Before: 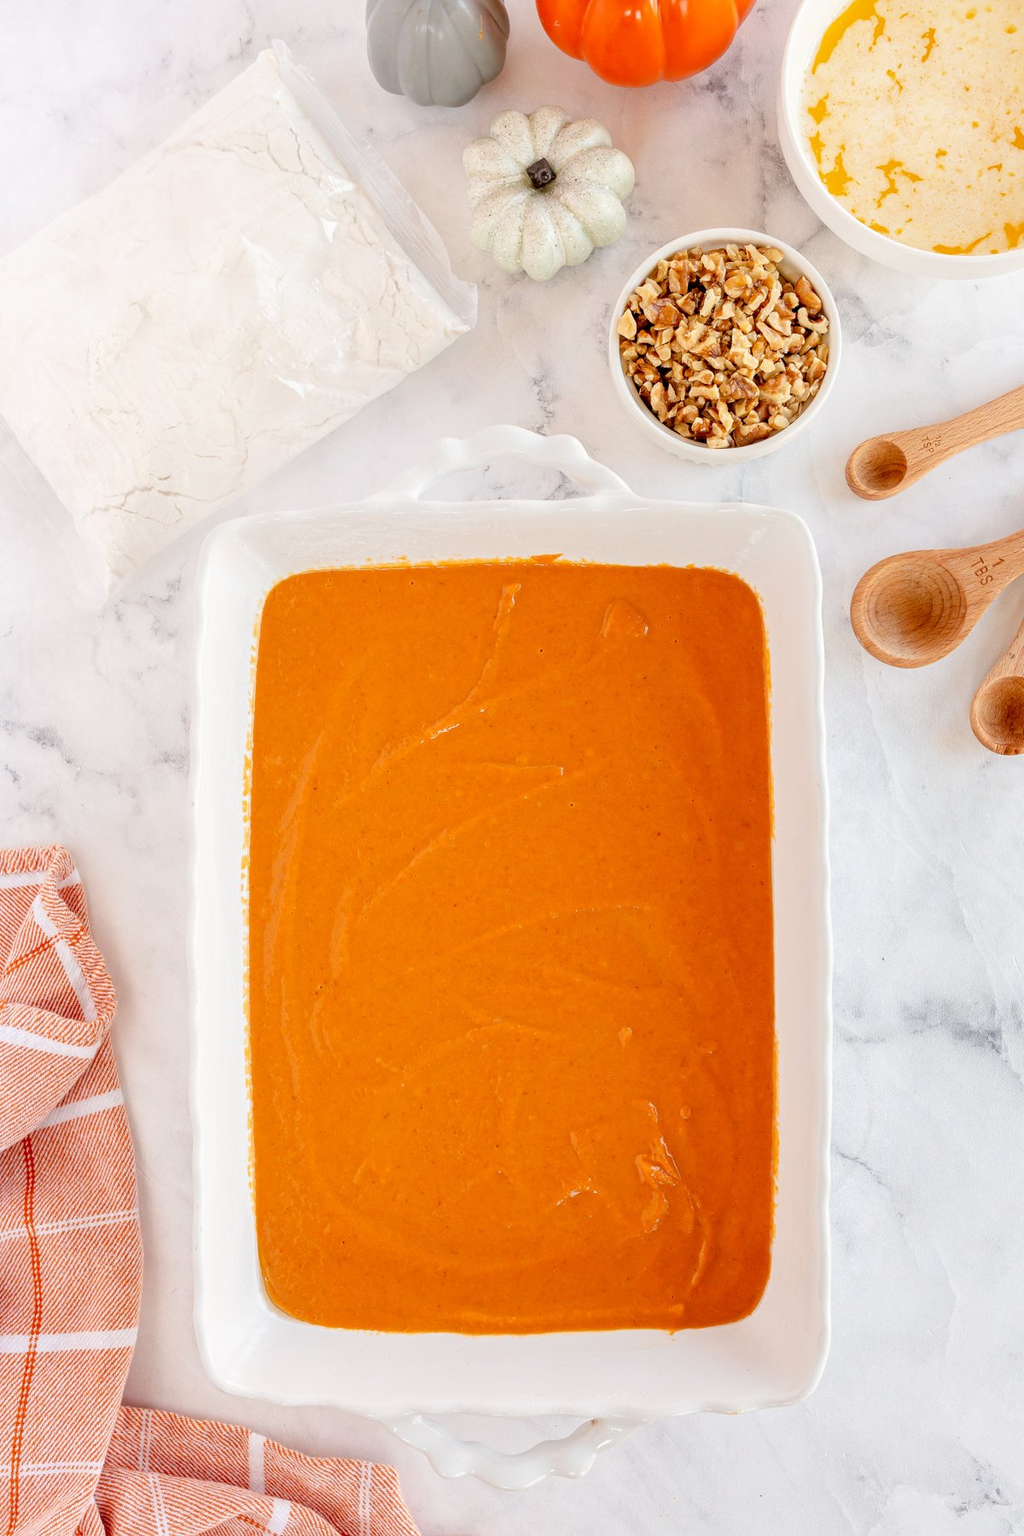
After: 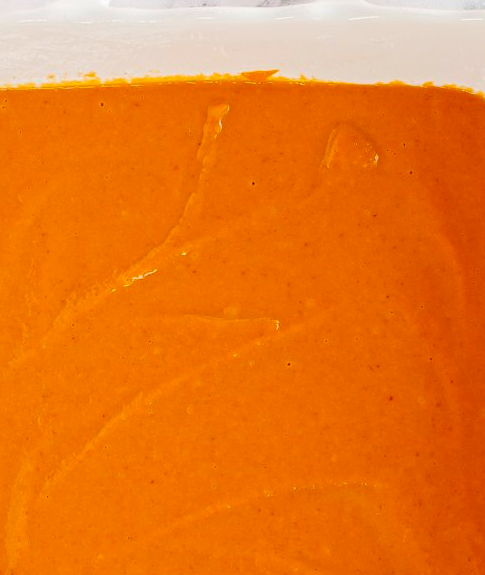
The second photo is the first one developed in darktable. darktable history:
crop: left 31.751%, top 32.172%, right 27.8%, bottom 35.83%
color balance rgb: perceptual saturation grading › global saturation 25%, global vibrance 20%
